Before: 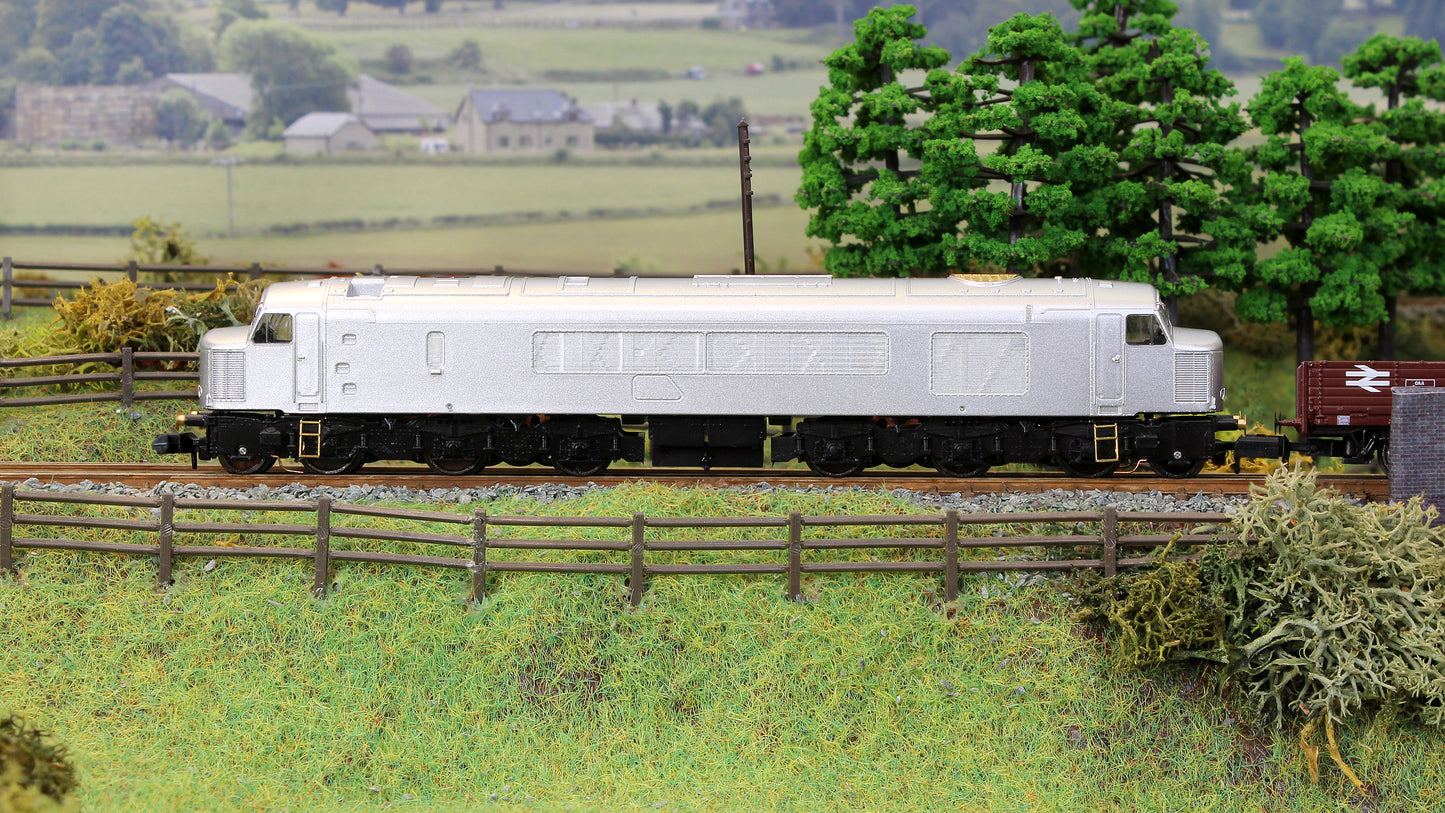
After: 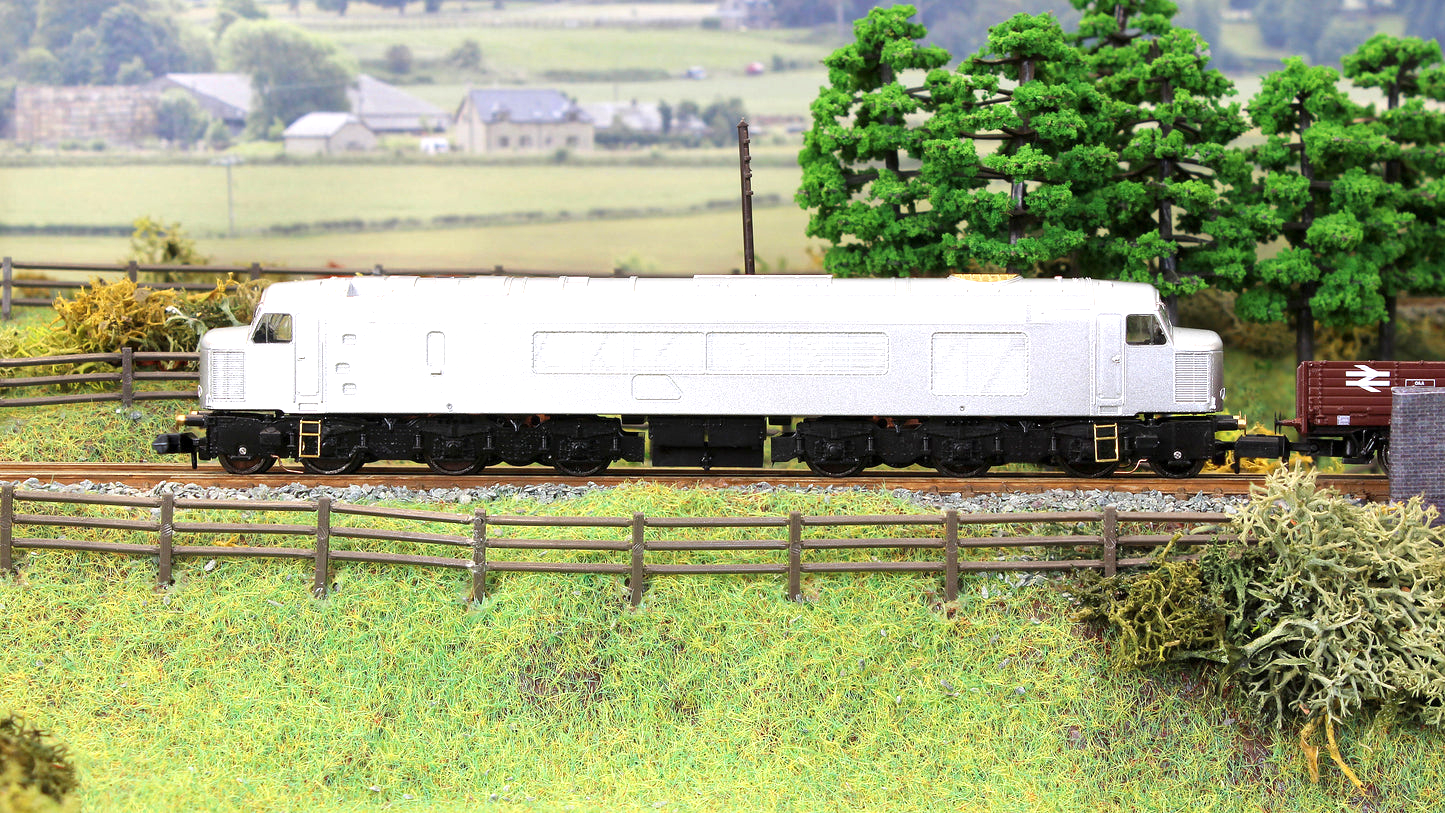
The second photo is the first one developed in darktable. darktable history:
exposure: exposure 0.732 EV, compensate exposure bias true, compensate highlight preservation false
